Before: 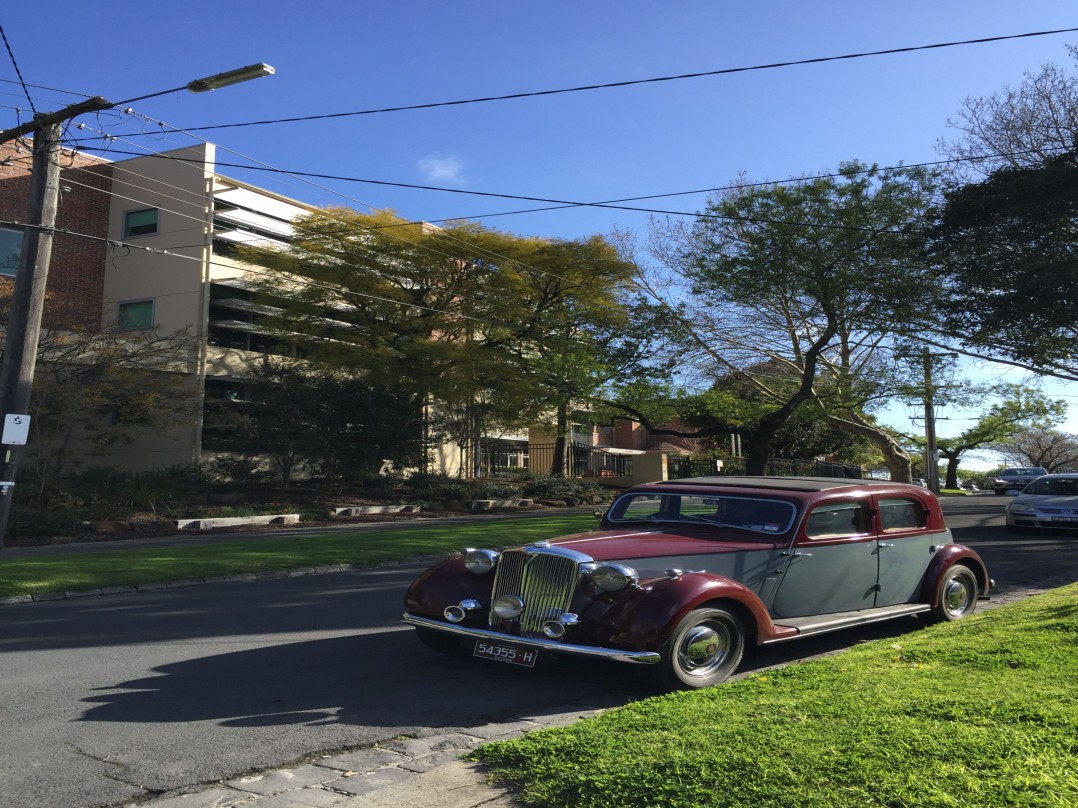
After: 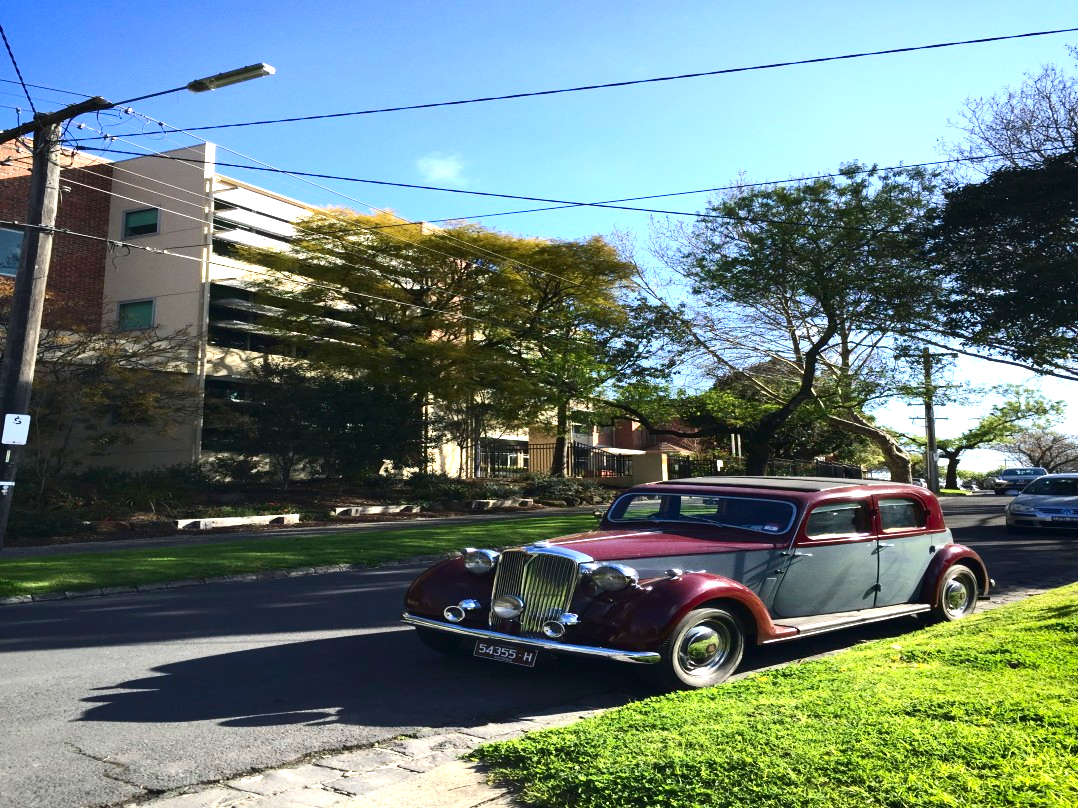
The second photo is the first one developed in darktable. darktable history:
exposure: black level correction 0, exposure 1.173 EV, compensate exposure bias true, compensate highlight preservation false
contrast brightness saturation: contrast 0.2, brightness -0.11, saturation 0.1
vignetting: brightness -0.233, saturation 0.141
